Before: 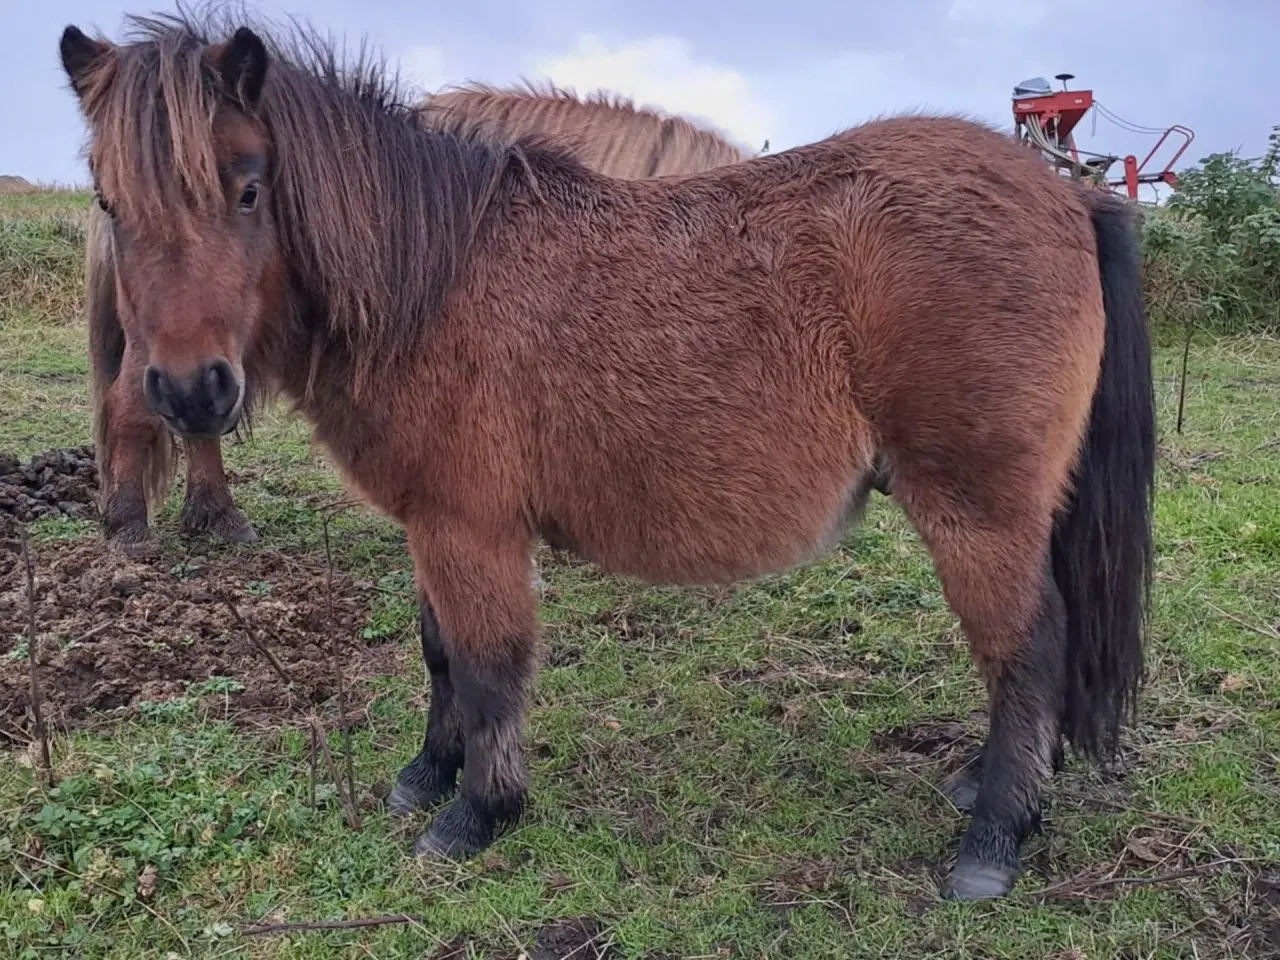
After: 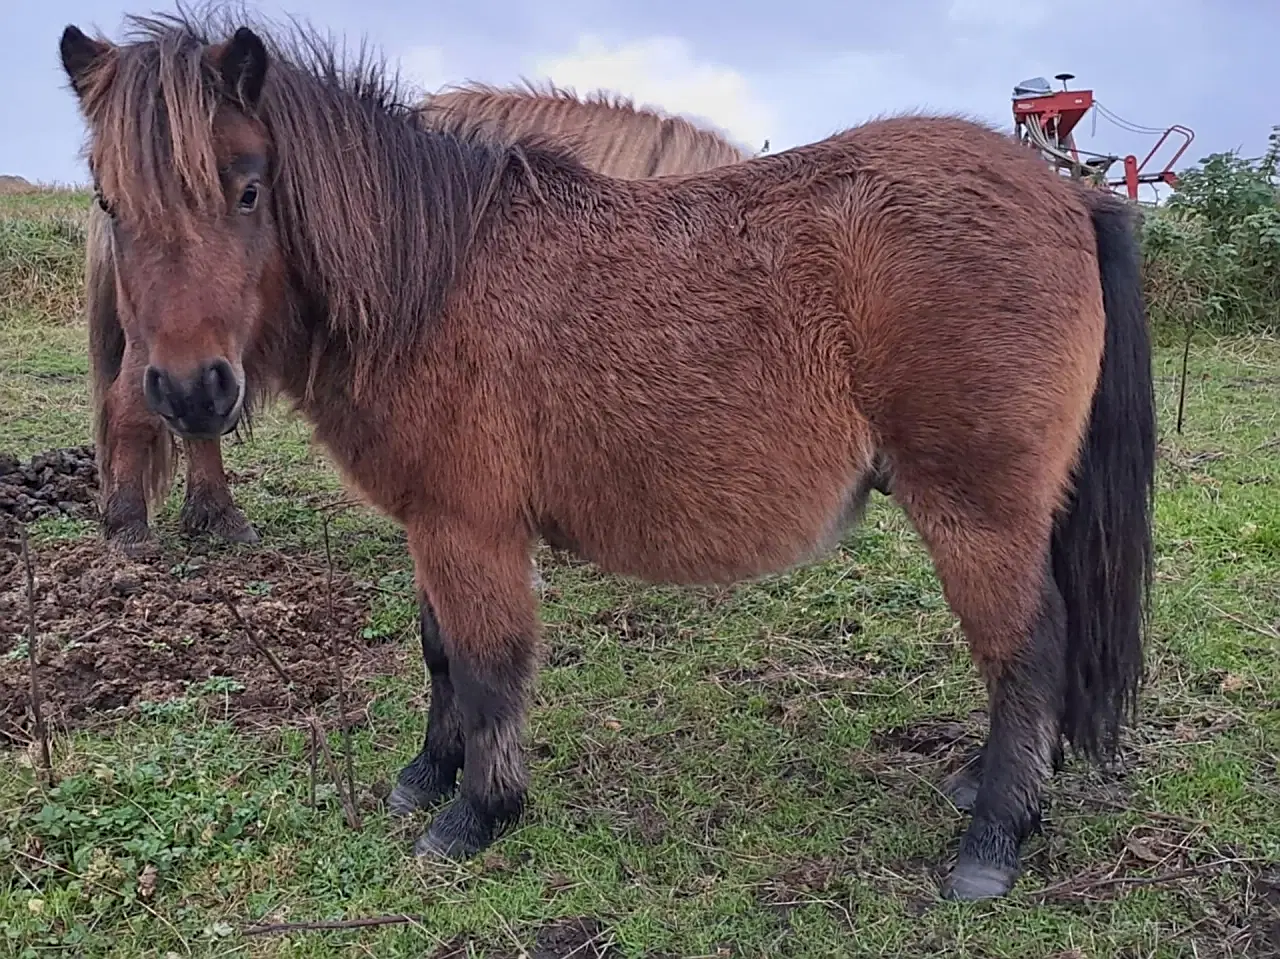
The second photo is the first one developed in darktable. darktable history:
sharpen: on, module defaults
crop: bottom 0.071%
